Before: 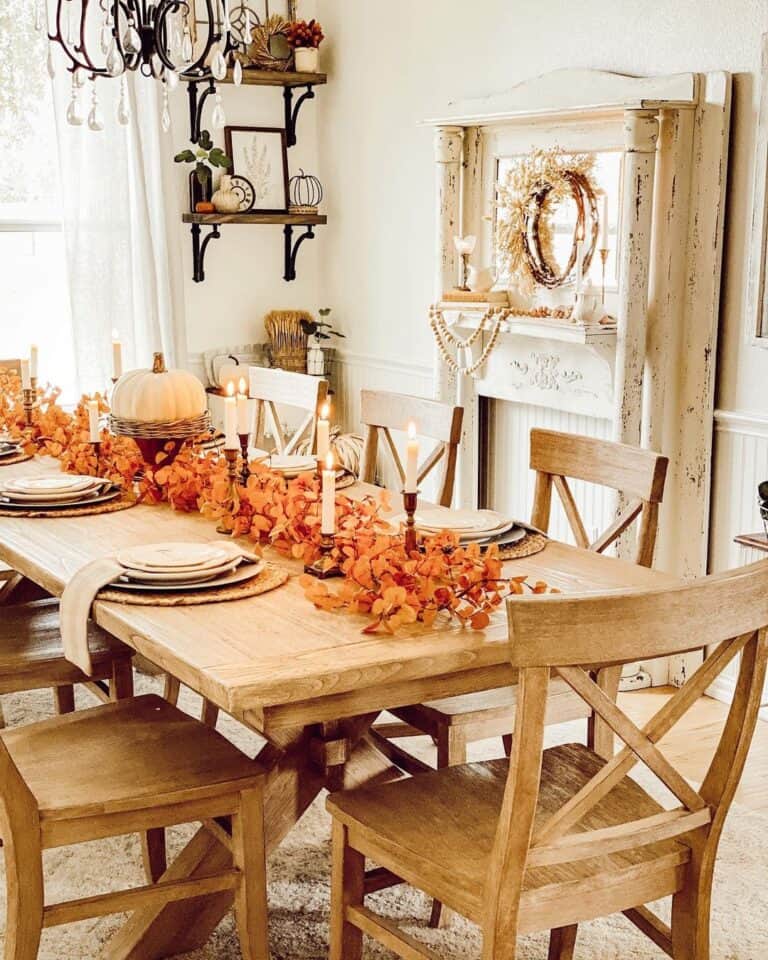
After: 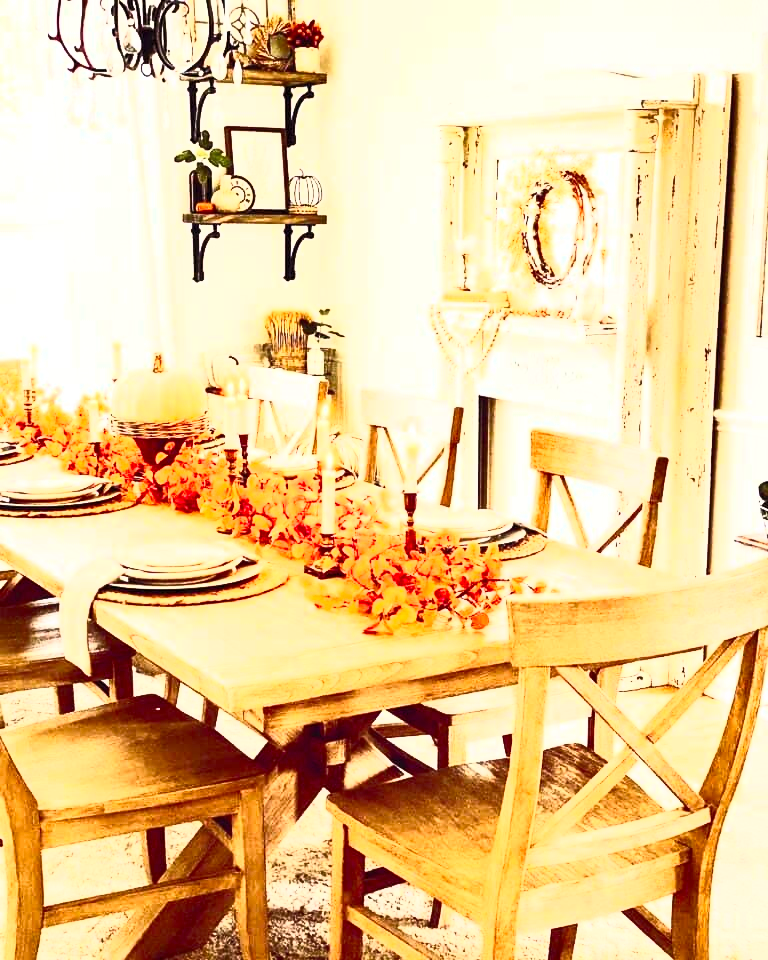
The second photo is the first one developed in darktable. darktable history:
contrast brightness saturation: contrast 0.81, brightness 0.588, saturation 0.574
exposure: black level correction 0.001, exposure 0.192 EV, compensate exposure bias true, compensate highlight preservation false
